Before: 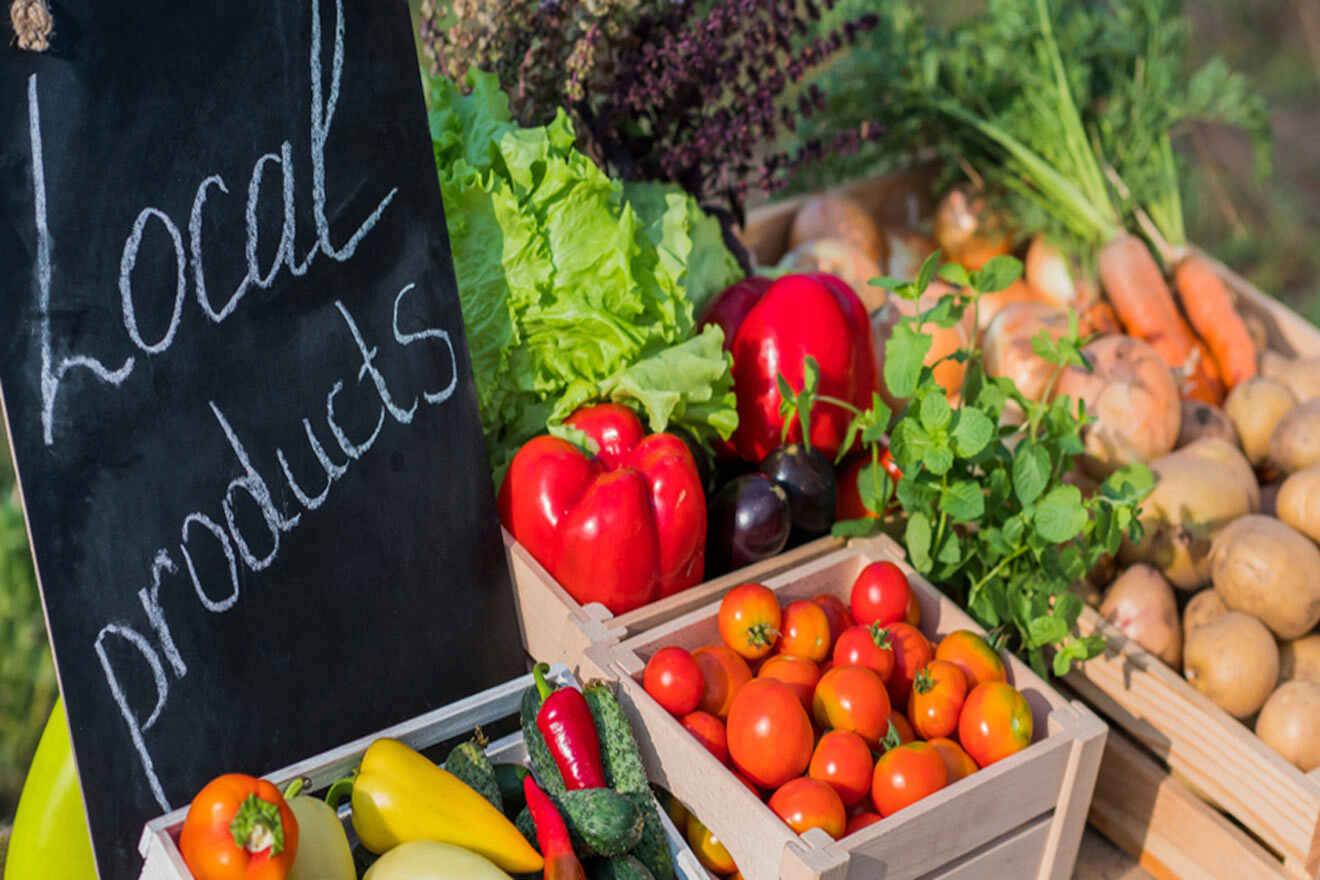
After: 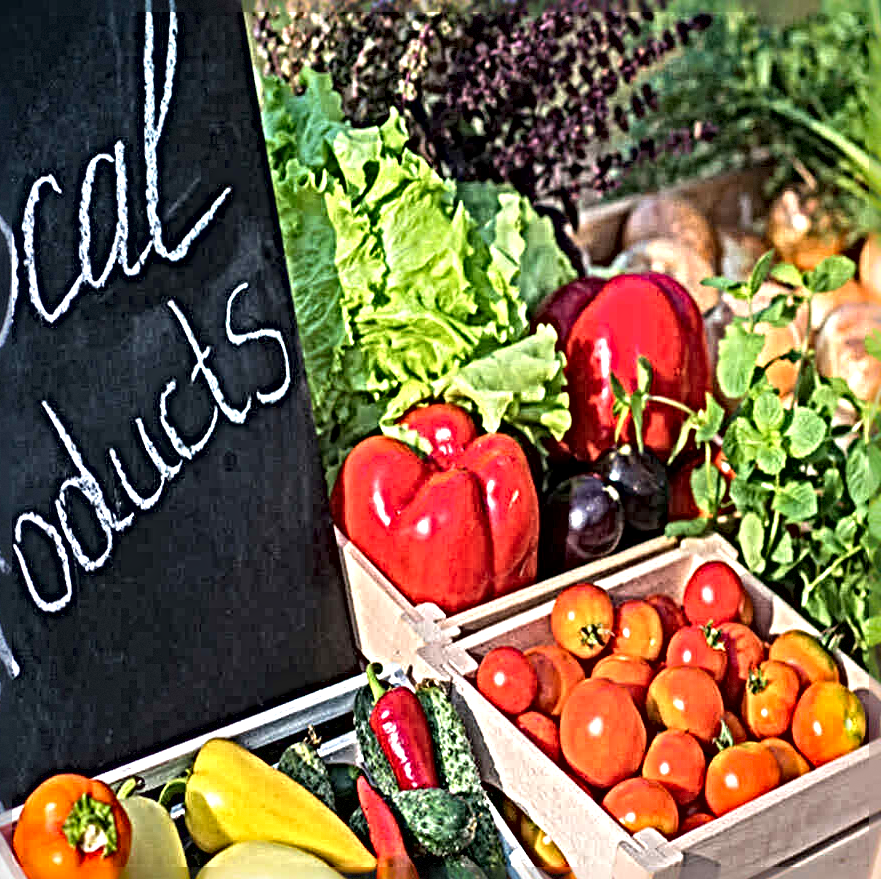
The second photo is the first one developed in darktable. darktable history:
crop and rotate: left 12.662%, right 20.55%
vignetting: brightness -0.24, saturation 0.137, automatic ratio true, dithering 8-bit output
exposure: black level correction 0, exposure 0.59 EV, compensate highlight preservation false
contrast brightness saturation: saturation -0.06
local contrast: highlights 101%, shadows 98%, detail 119%, midtone range 0.2
sharpen: radius 6.299, amount 1.792, threshold 0.056
